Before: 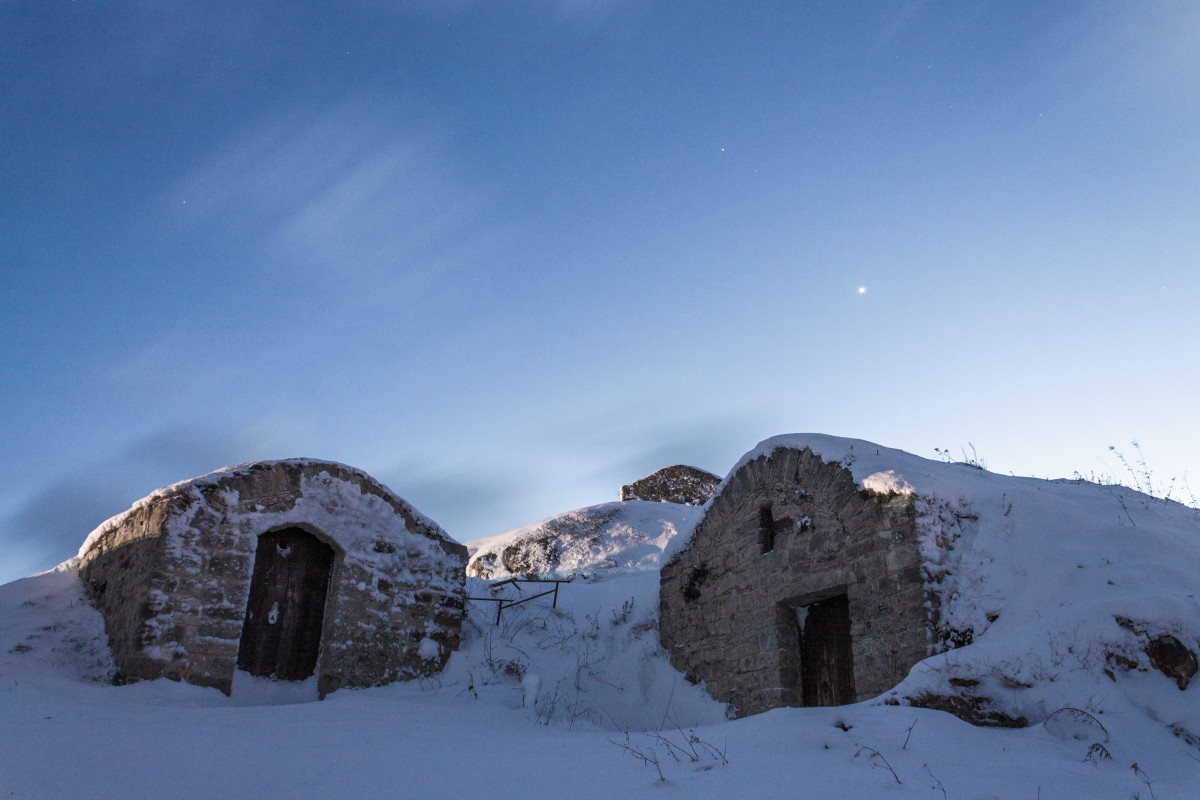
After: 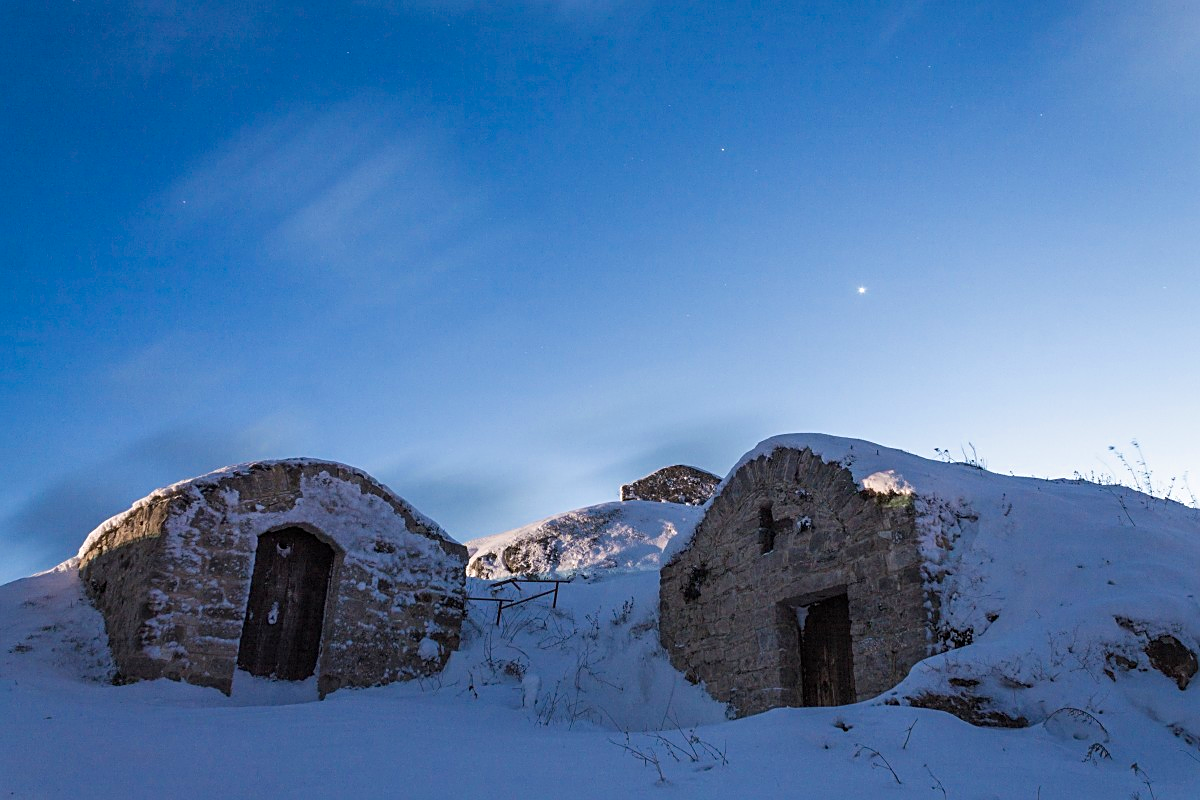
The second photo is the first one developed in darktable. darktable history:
sharpen: on, module defaults
color zones: curves: ch0 [(0, 0.425) (0.143, 0.422) (0.286, 0.42) (0.429, 0.419) (0.571, 0.419) (0.714, 0.42) (0.857, 0.422) (1, 0.425)]; ch1 [(0, 0.666) (0.143, 0.669) (0.286, 0.671) (0.429, 0.67) (0.571, 0.67) (0.714, 0.67) (0.857, 0.67) (1, 0.666)]
